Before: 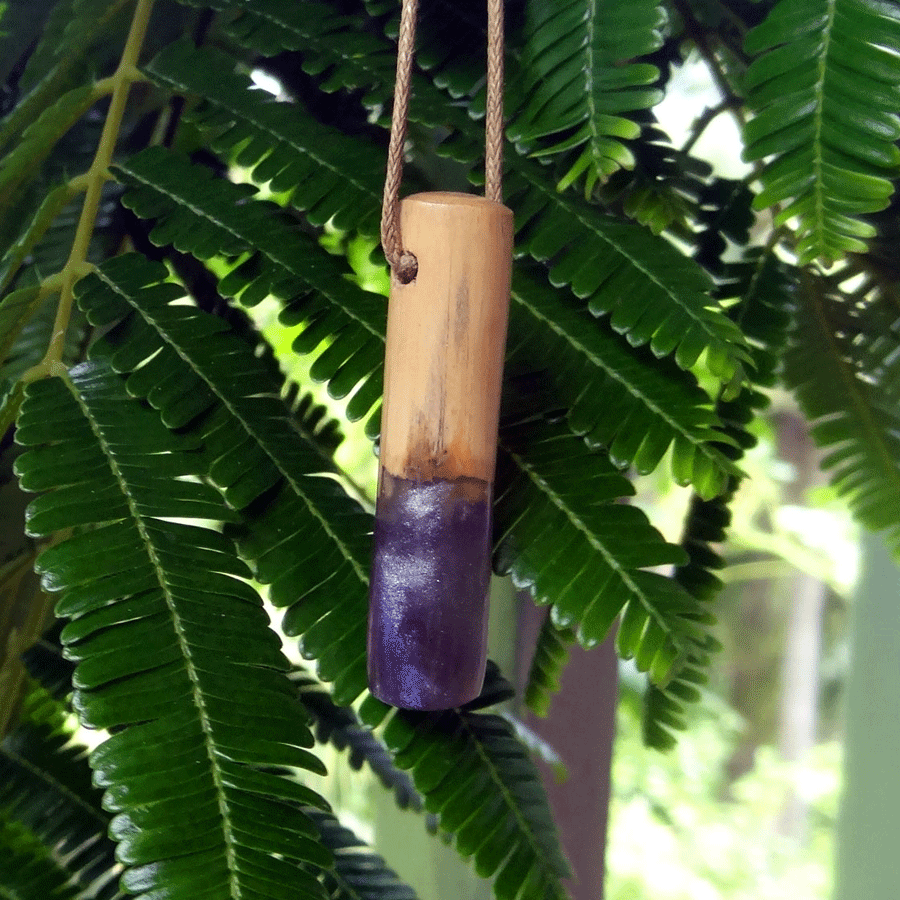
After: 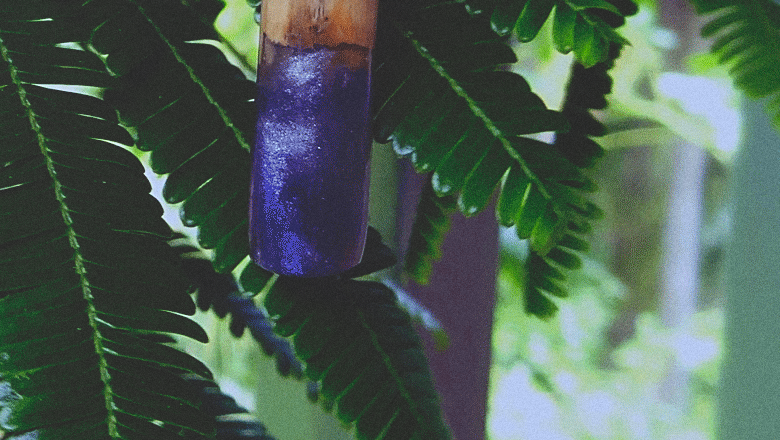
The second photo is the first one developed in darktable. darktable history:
white balance: red 0.948, green 1.02, blue 1.176
base curve: curves: ch0 [(0, 0.02) (0.083, 0.036) (1, 1)], preserve colors none
crop and rotate: left 13.306%, top 48.129%, bottom 2.928%
shadows and highlights: radius 171.16, shadows 27, white point adjustment 3.13, highlights -67.95, soften with gaussian
sharpen: on, module defaults
grain: coarseness 3.21 ISO
color balance rgb: contrast -30%
